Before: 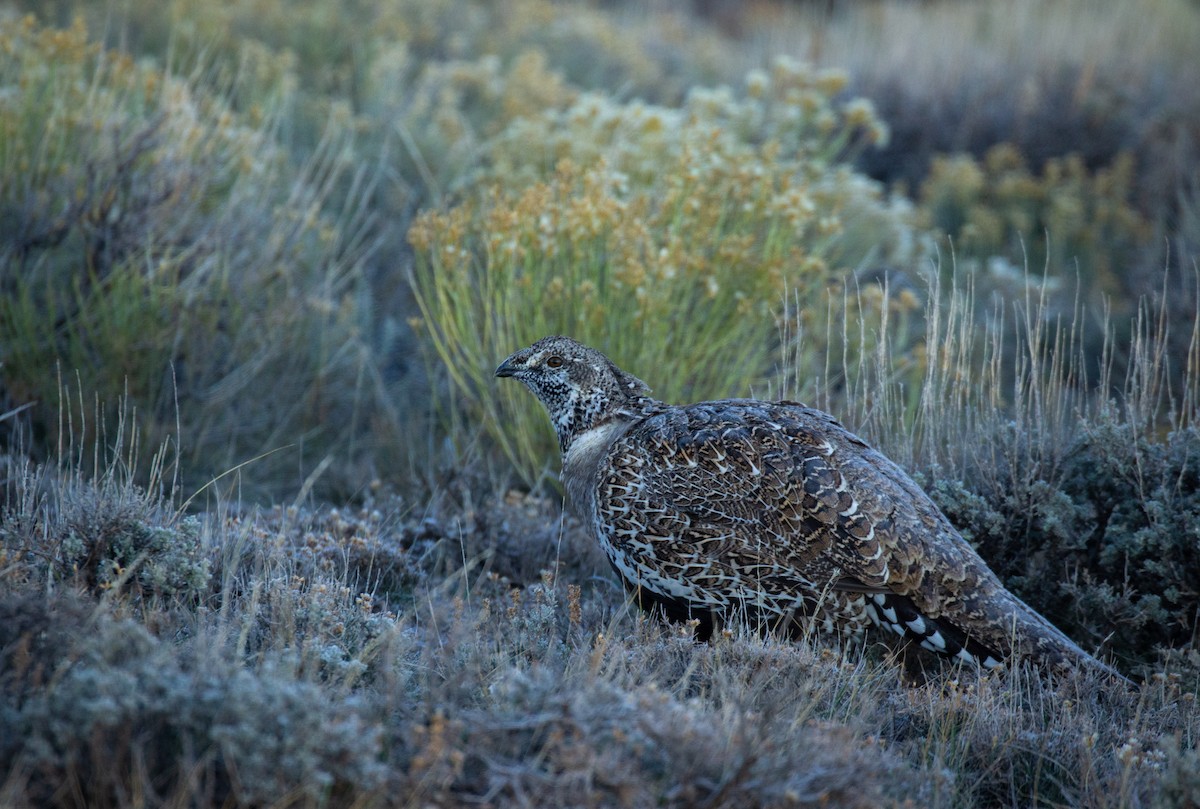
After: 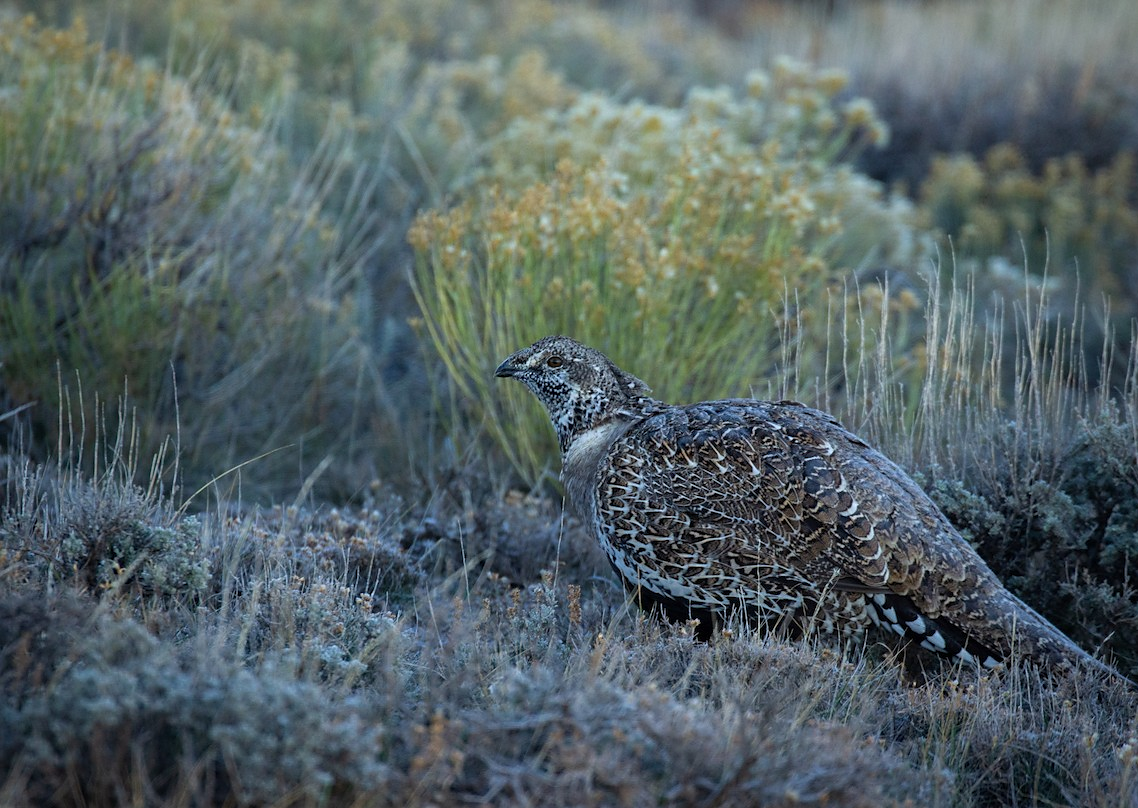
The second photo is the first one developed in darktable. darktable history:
sharpen: radius 1.559, amount 0.373, threshold 1.271
crop and rotate: right 5.167%
